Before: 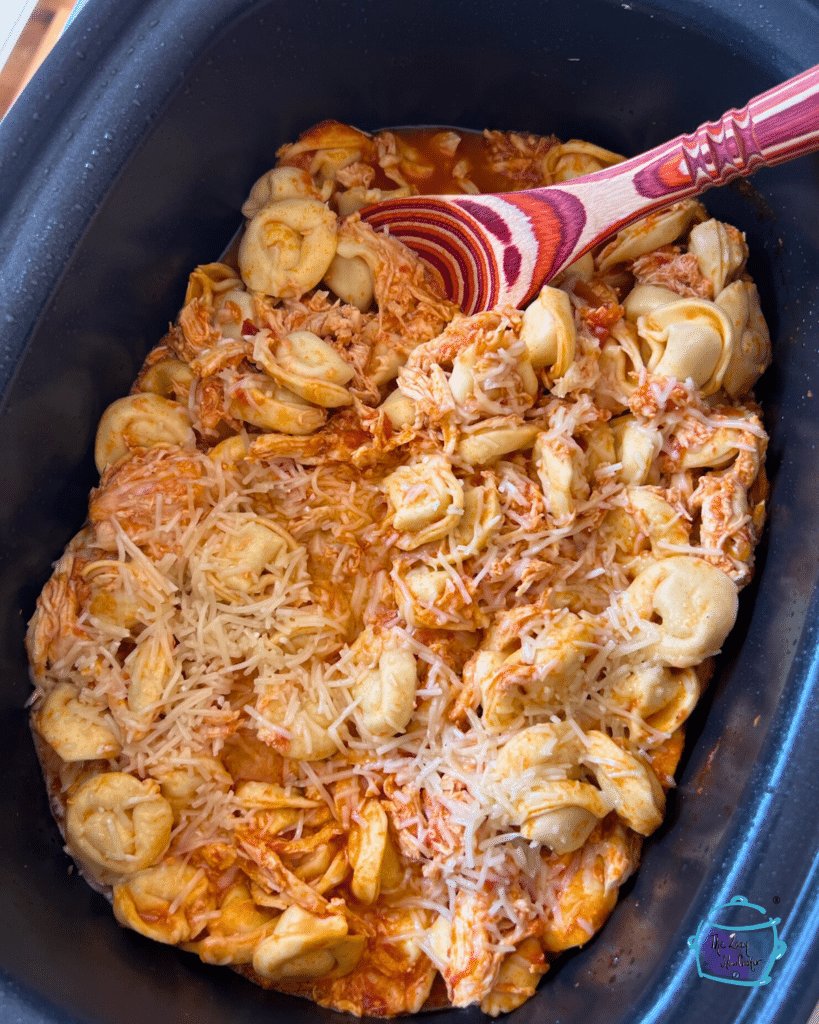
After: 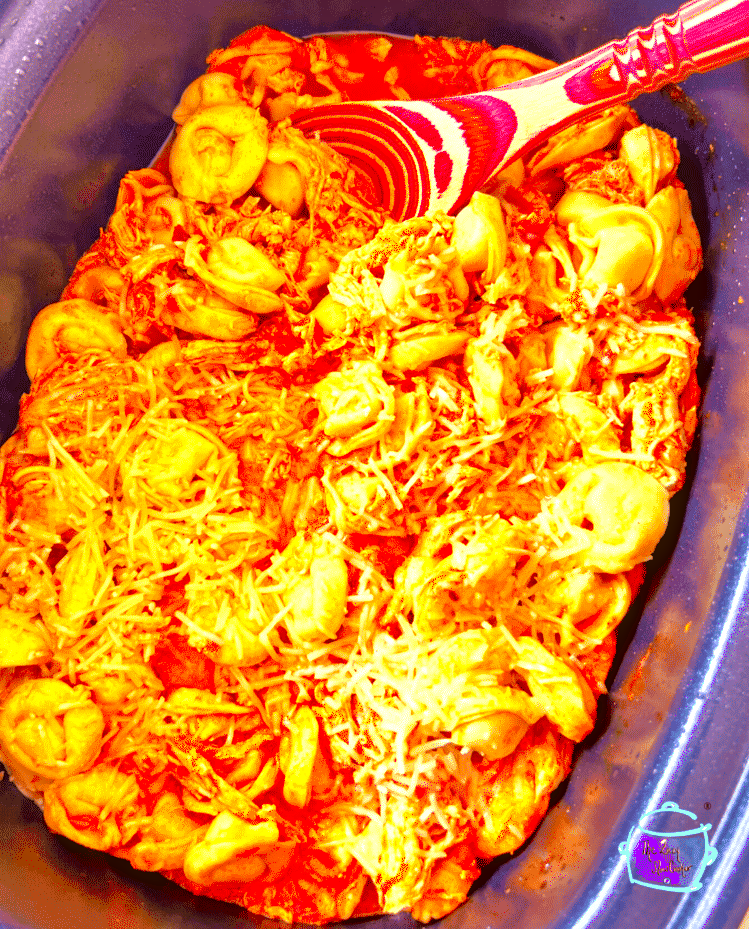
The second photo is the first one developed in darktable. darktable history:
tone equalizer: -7 EV 0.156 EV, -6 EV 0.616 EV, -5 EV 1.13 EV, -4 EV 1.35 EV, -3 EV 1.18 EV, -2 EV 0.6 EV, -1 EV 0.147 EV, mask exposure compensation -0.495 EV
velvia: on, module defaults
local contrast: on, module defaults
crop and rotate: left 8.453%, top 9.196%
color balance rgb: linear chroma grading › global chroma 17.099%, perceptual saturation grading › global saturation 20%, perceptual saturation grading › highlights -49.771%, perceptual saturation grading › shadows 25.036%
exposure: black level correction 0, exposure 1.123 EV, compensate highlight preservation false
color correction: highlights a* 10.94, highlights b* 30.05, shadows a* 2.72, shadows b* 17.55, saturation 1.74
